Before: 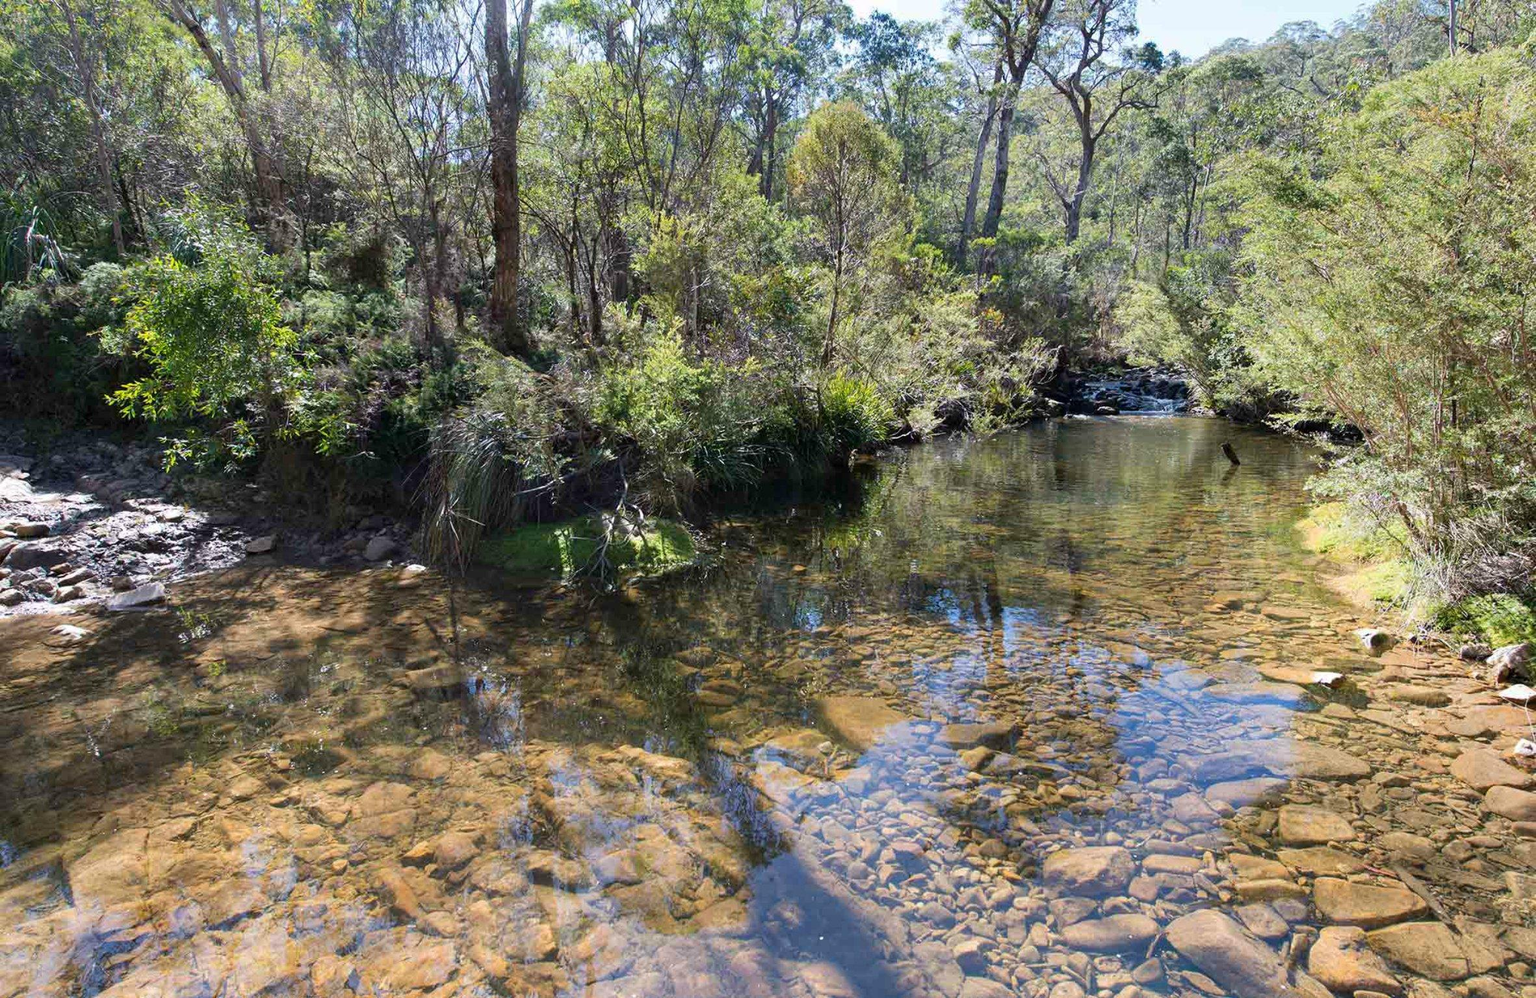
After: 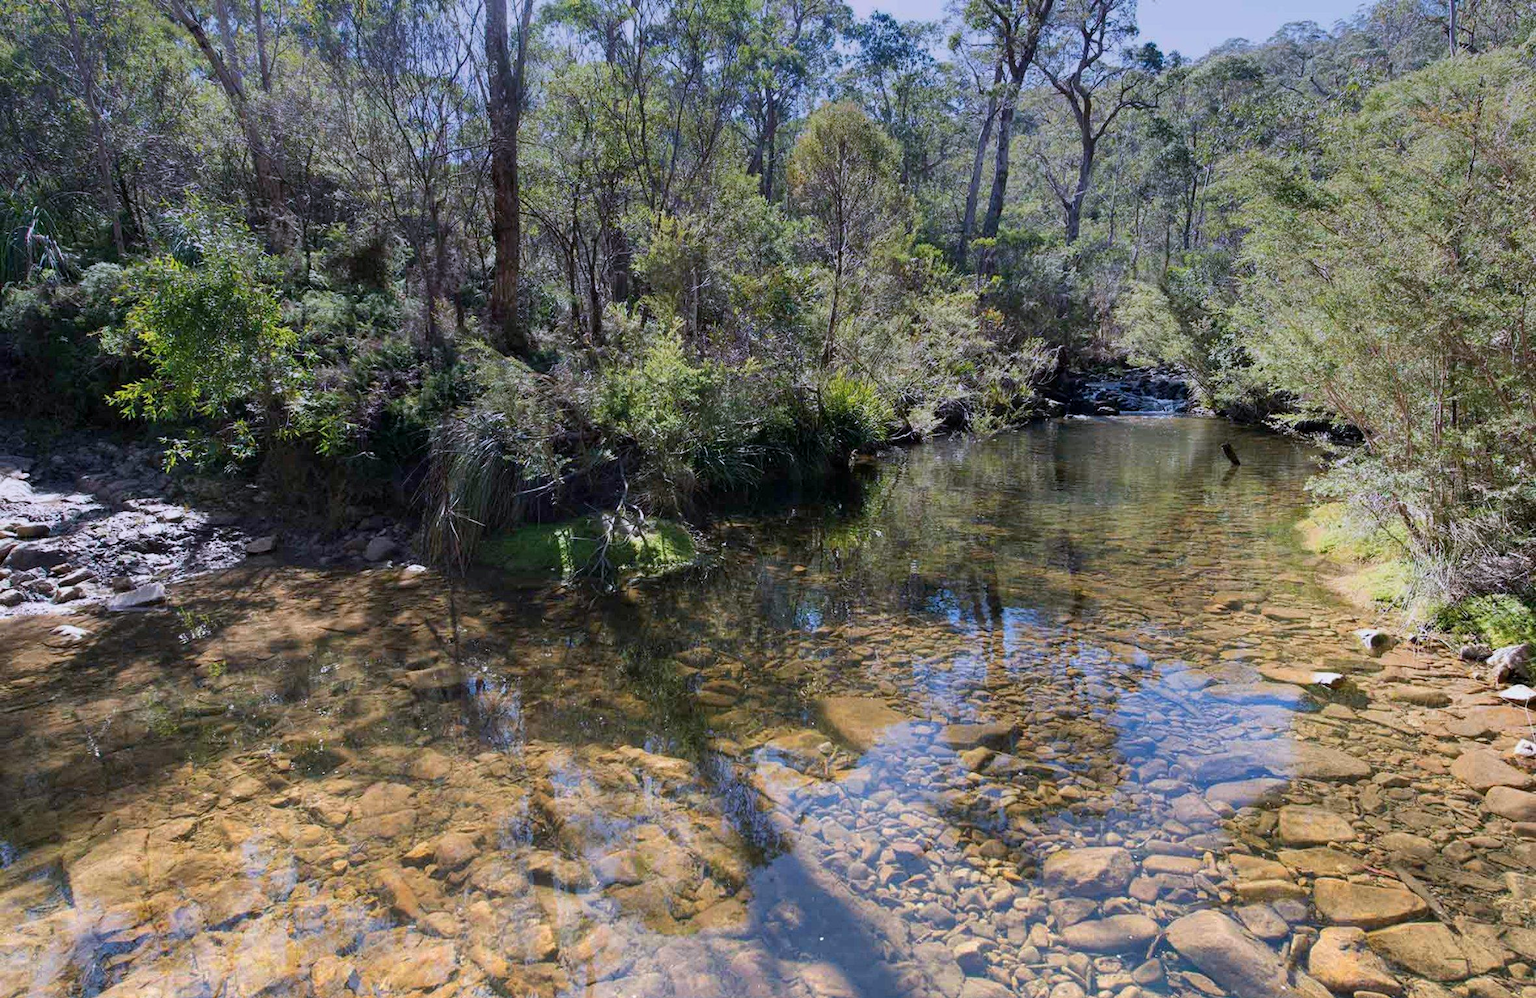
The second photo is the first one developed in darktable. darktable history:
exposure: black level correction 0.001, compensate highlight preservation false
graduated density: hue 238.83°, saturation 50%
